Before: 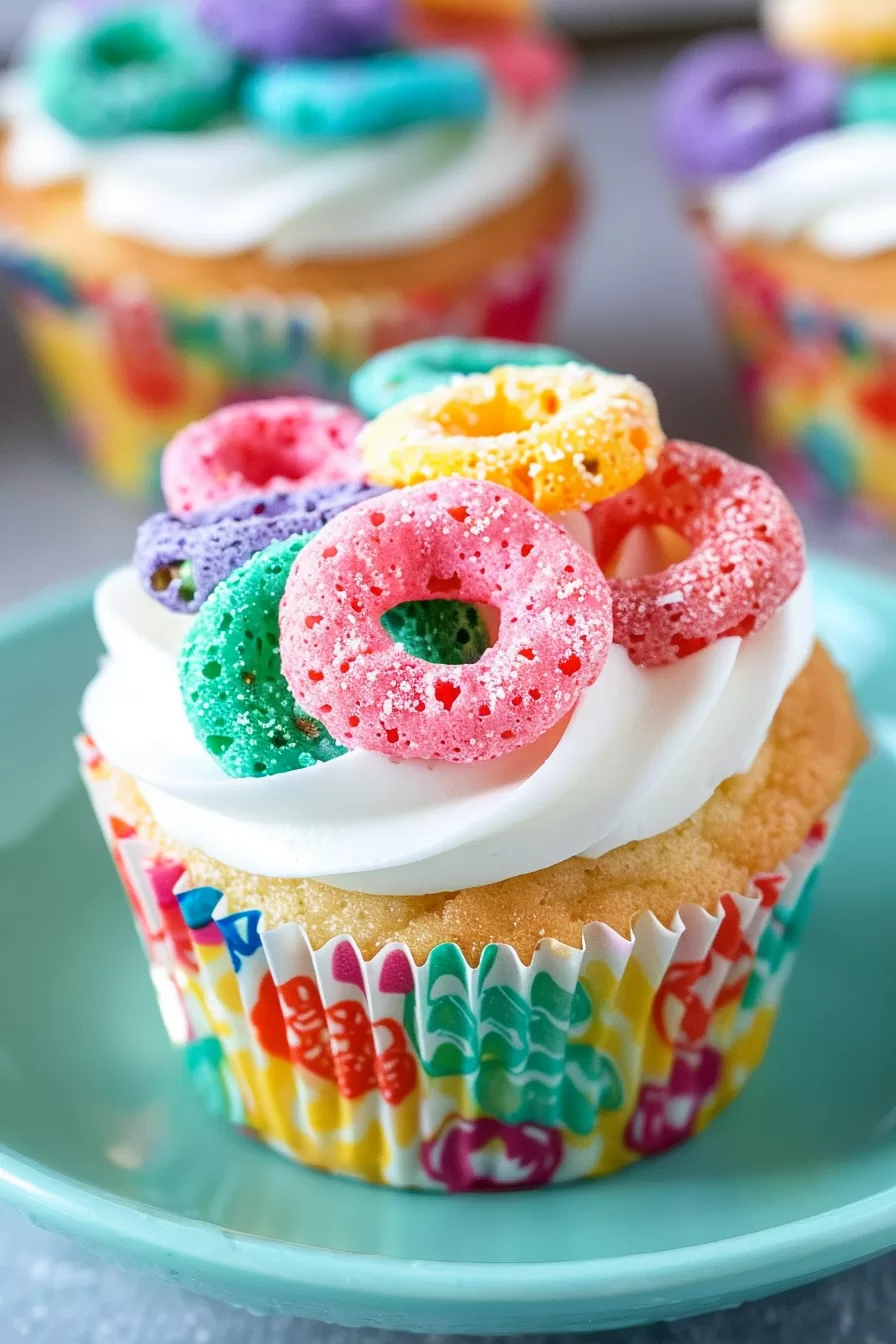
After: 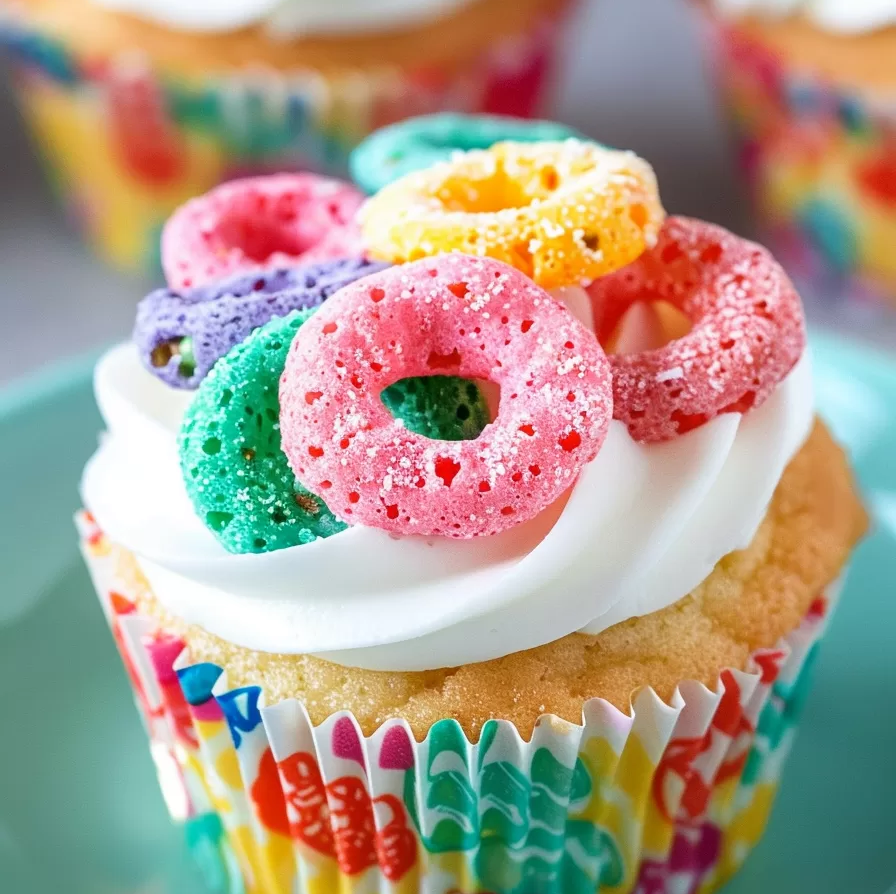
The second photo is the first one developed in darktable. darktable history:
crop: top 16.727%, bottom 16.727%
white balance: emerald 1
